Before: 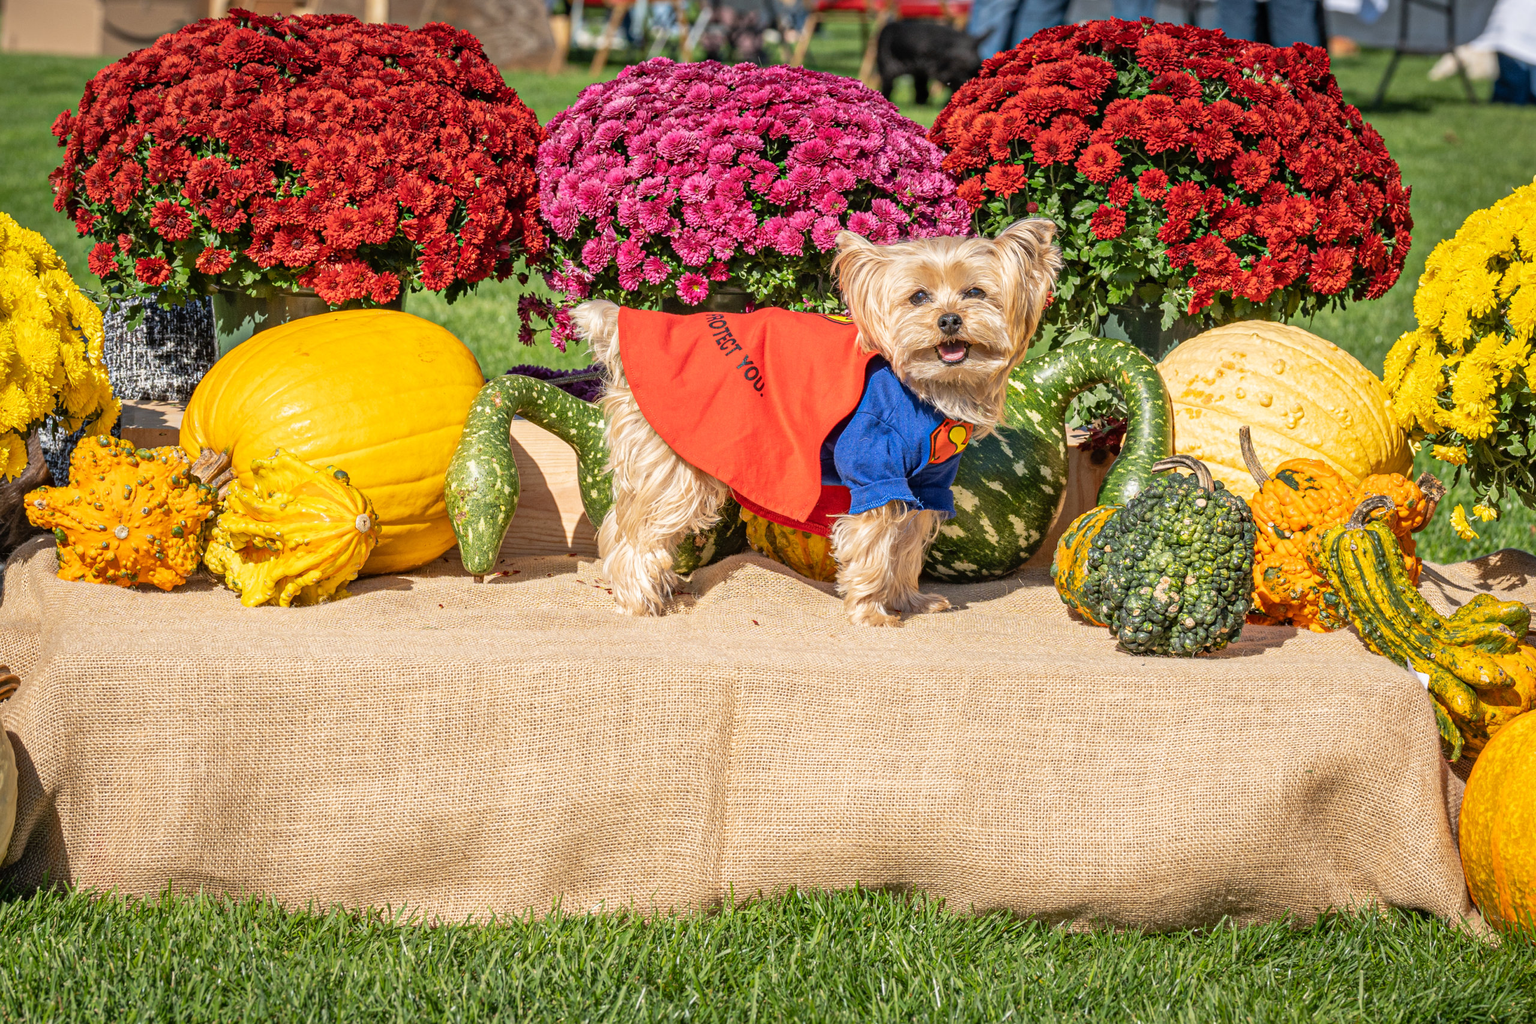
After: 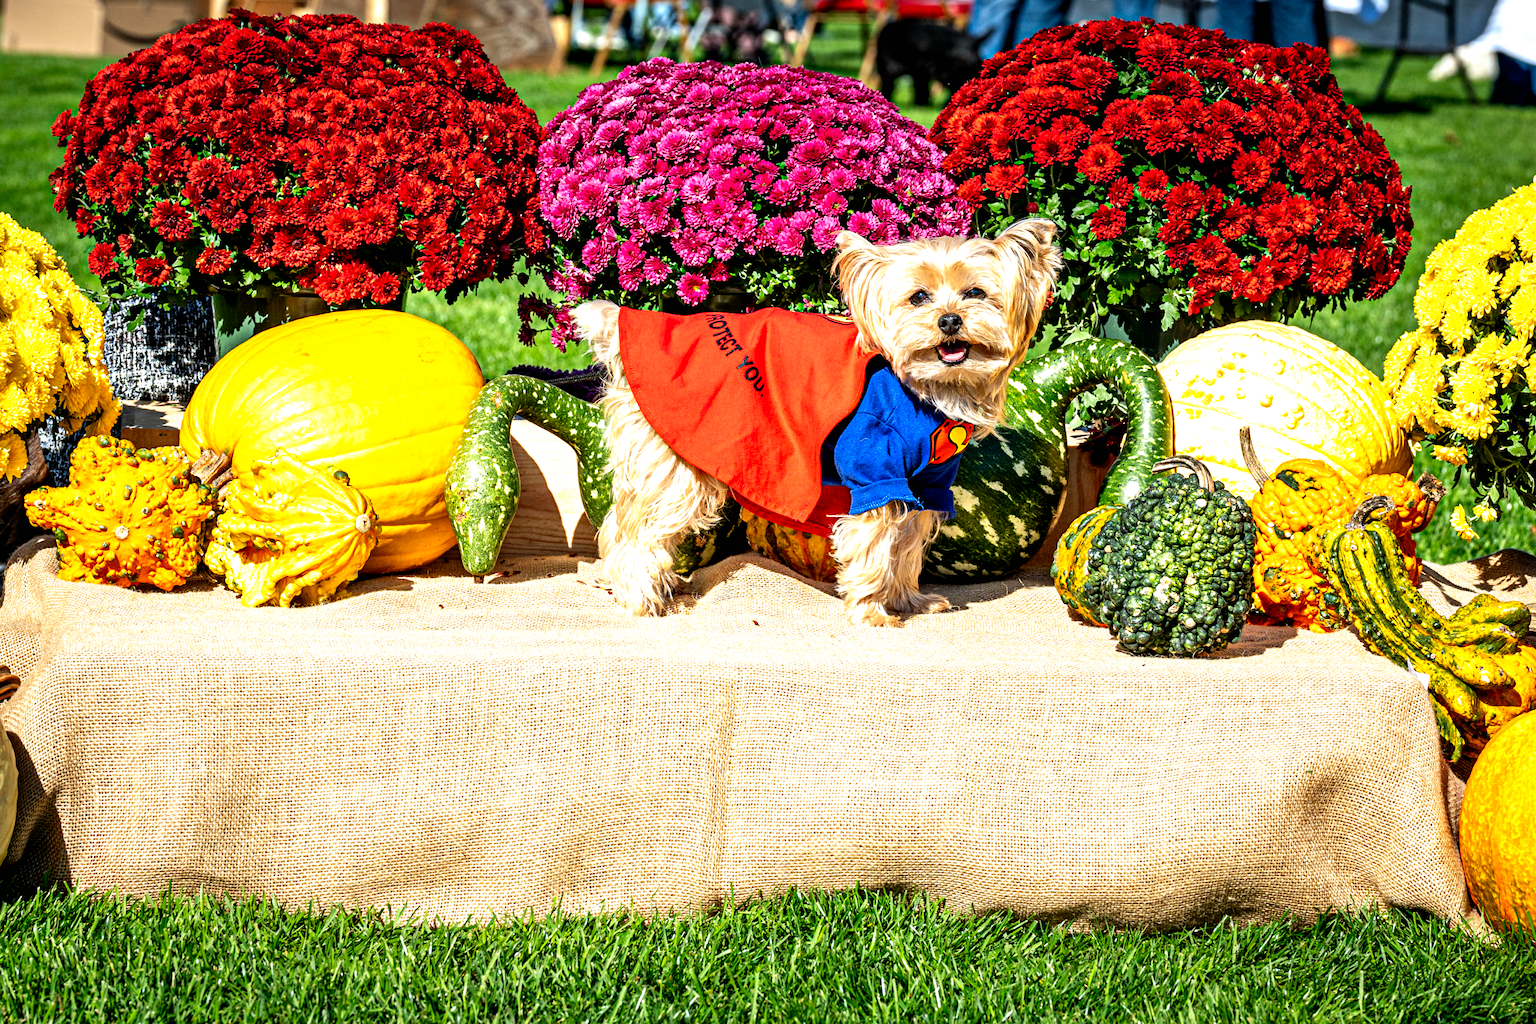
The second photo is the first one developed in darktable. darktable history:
color calibration: illuminant Planckian (black body), adaptation linear Bradford (ICC v4), x 0.361, y 0.366, temperature 4511.61 K, saturation algorithm version 1 (2020)
filmic rgb: black relative exposure -8.2 EV, white relative exposure 2.2 EV, threshold 3 EV, hardness 7.11, latitude 85.74%, contrast 1.696, highlights saturation mix -4%, shadows ↔ highlights balance -2.69%, preserve chrominance no, color science v5 (2021), contrast in shadows safe, contrast in highlights safe, enable highlight reconstruction true
